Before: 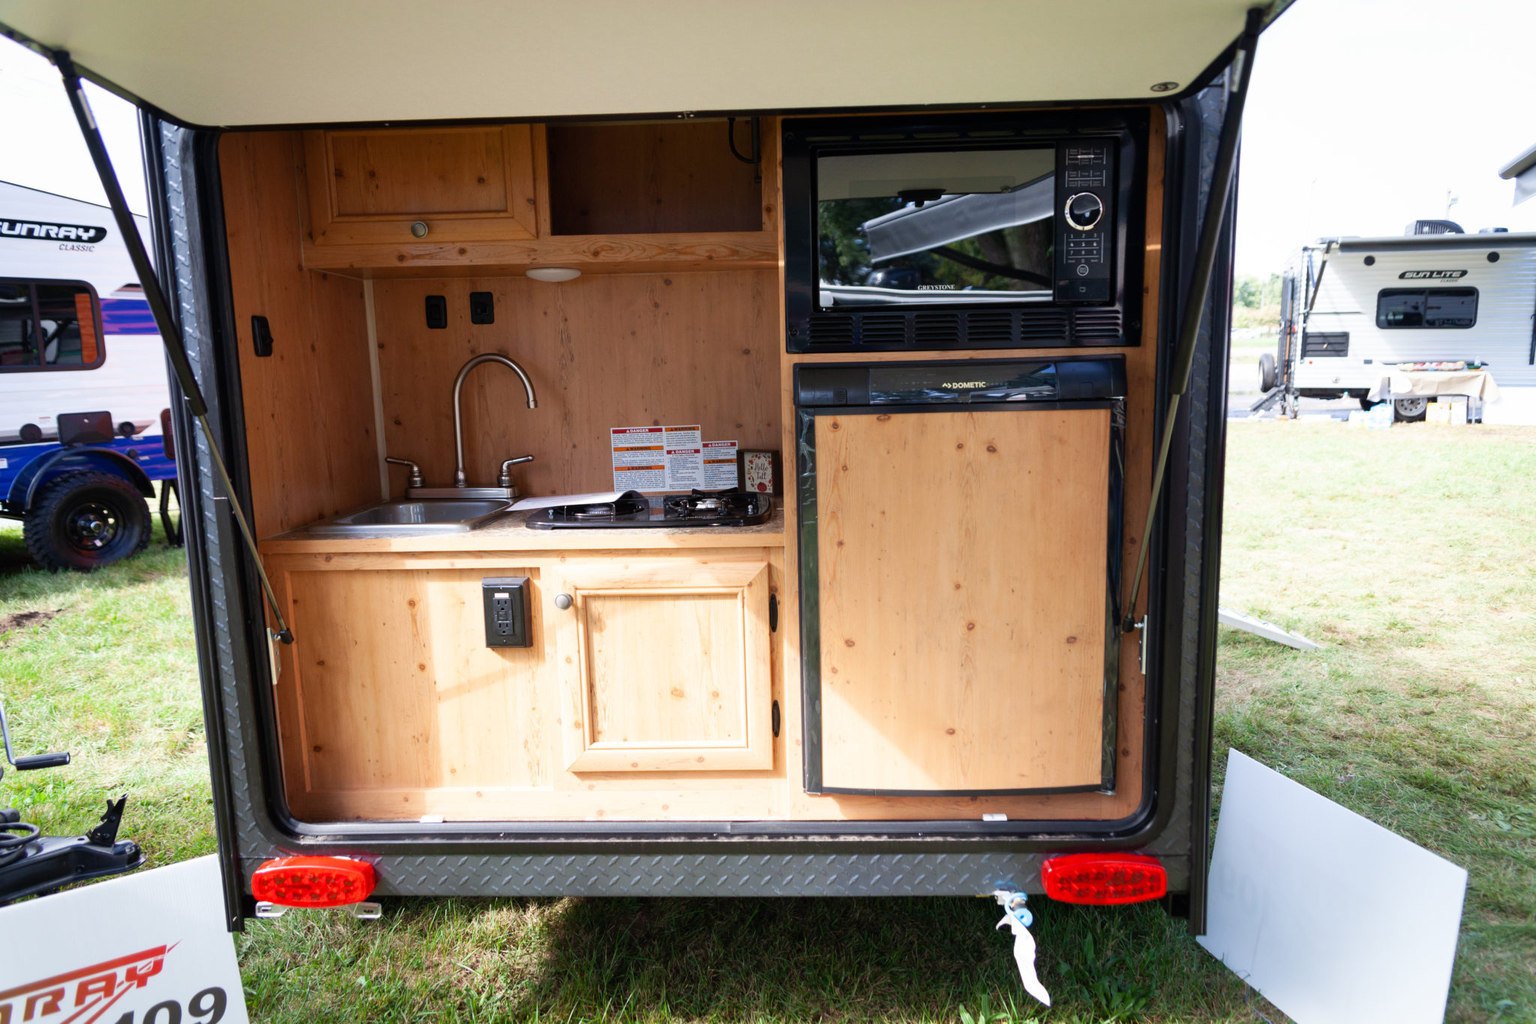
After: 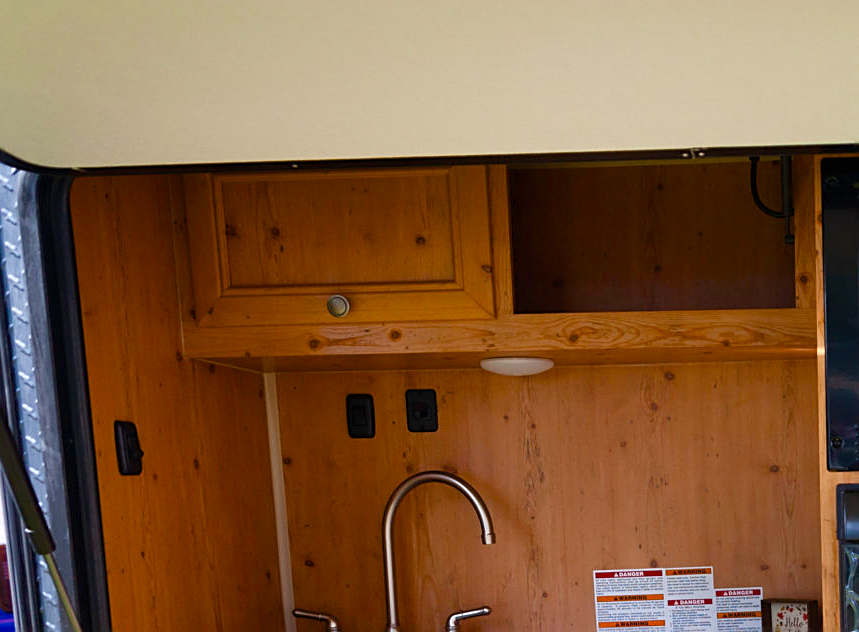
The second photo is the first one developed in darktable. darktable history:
exposure: exposure 0.178 EV, compensate exposure bias true, compensate highlight preservation false
color balance rgb: perceptual saturation grading › global saturation 35%, perceptual saturation grading › highlights -30%, perceptual saturation grading › shadows 35%, perceptual brilliance grading › global brilliance 3%, perceptual brilliance grading › highlights -3%, perceptual brilliance grading › shadows 3%
sharpen: on, module defaults
crop and rotate: left 10.817%, top 0.062%, right 47.194%, bottom 53.626%
